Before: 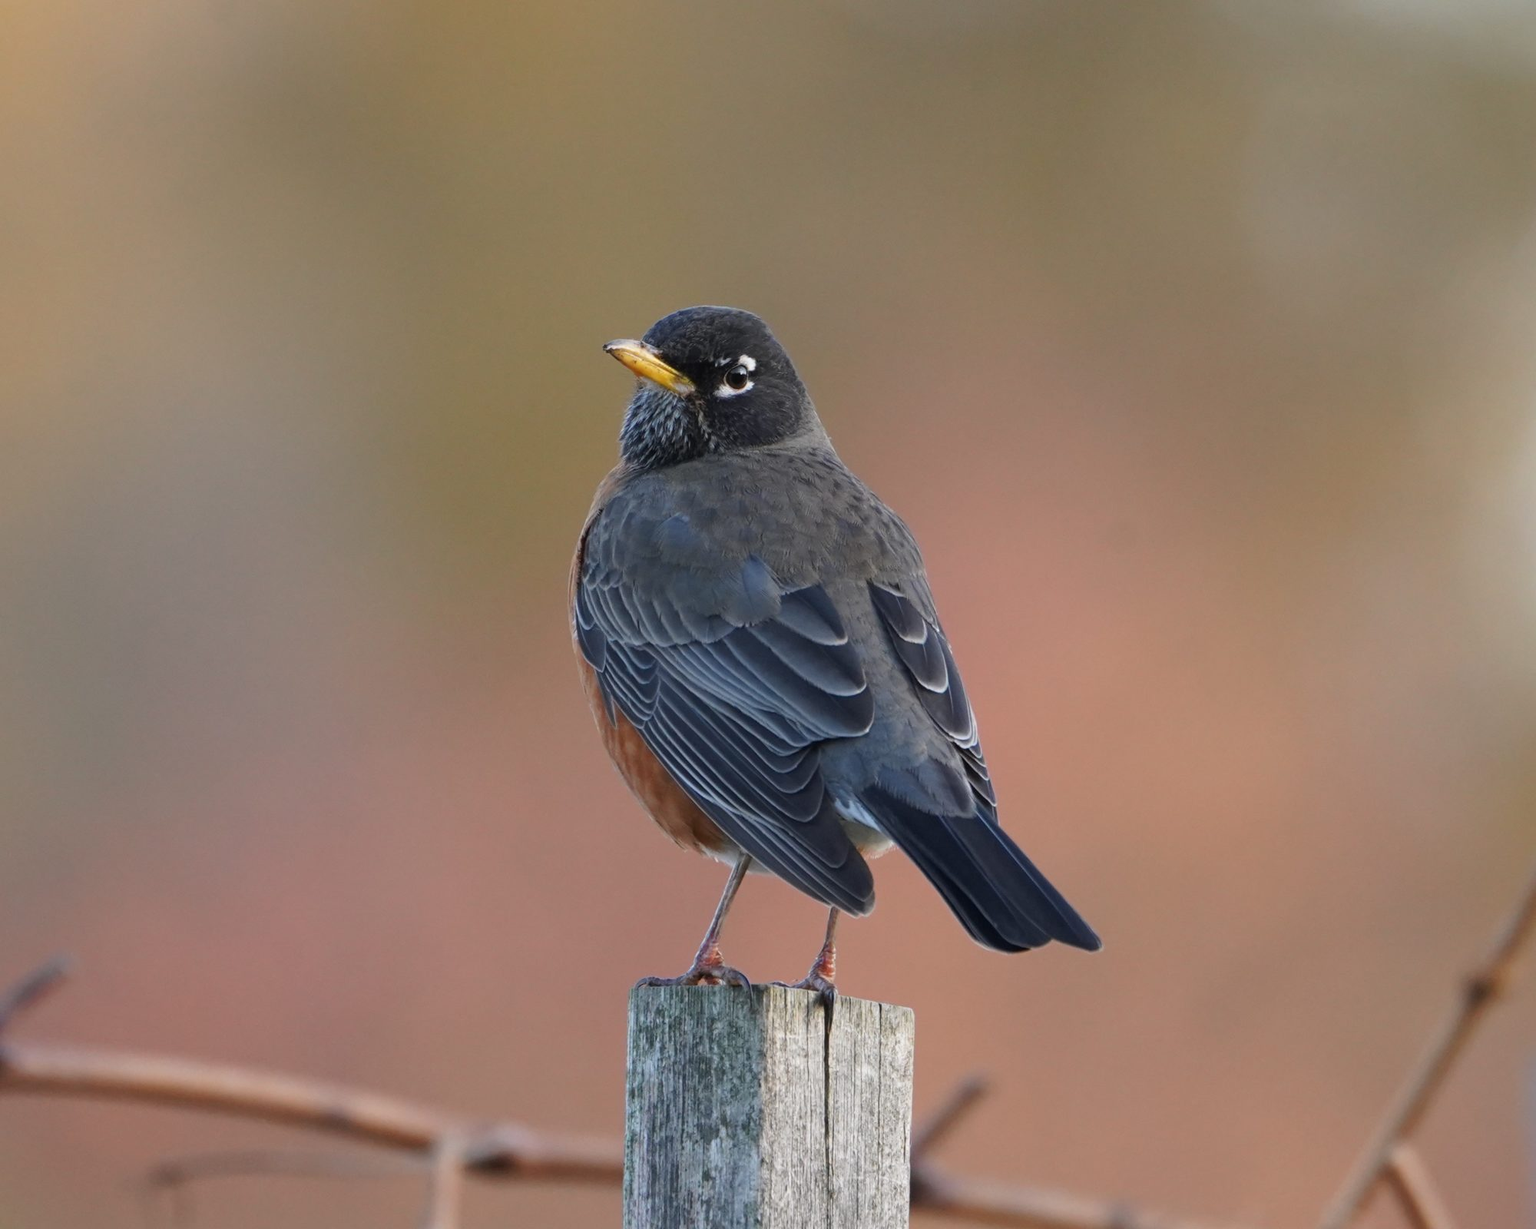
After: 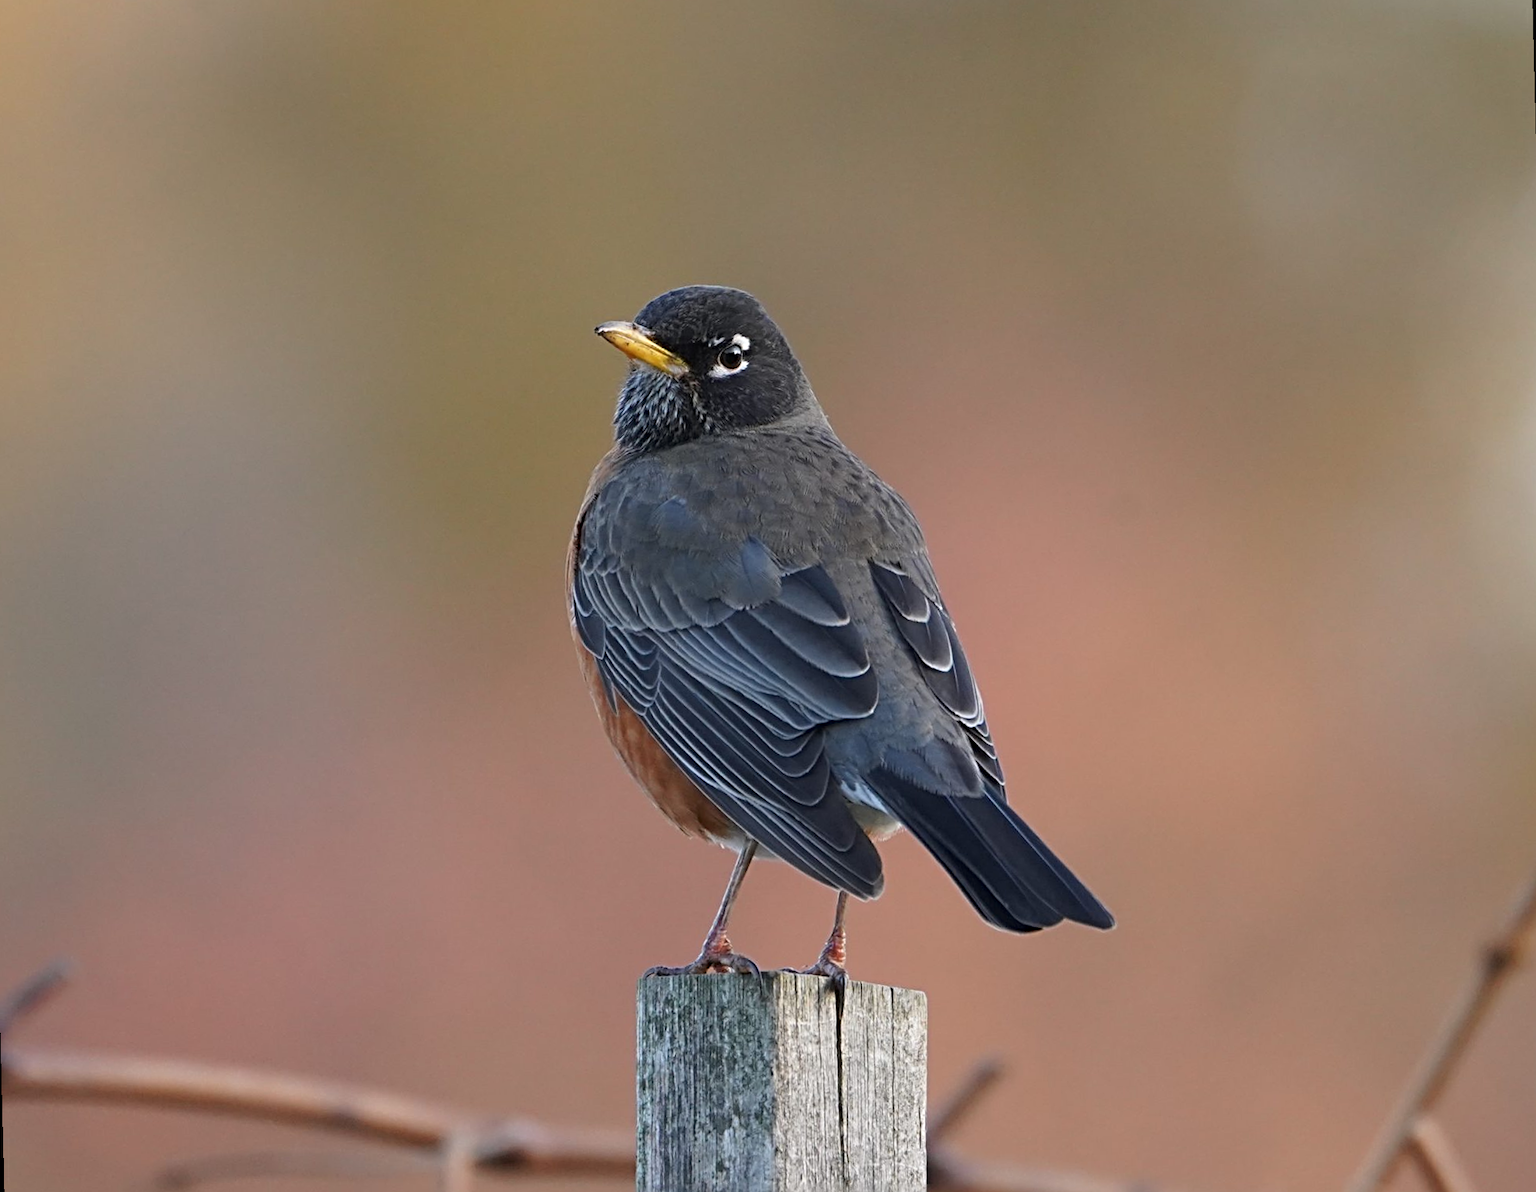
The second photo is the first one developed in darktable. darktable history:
rotate and perspective: rotation -1.42°, crop left 0.016, crop right 0.984, crop top 0.035, crop bottom 0.965
sharpen: radius 4
